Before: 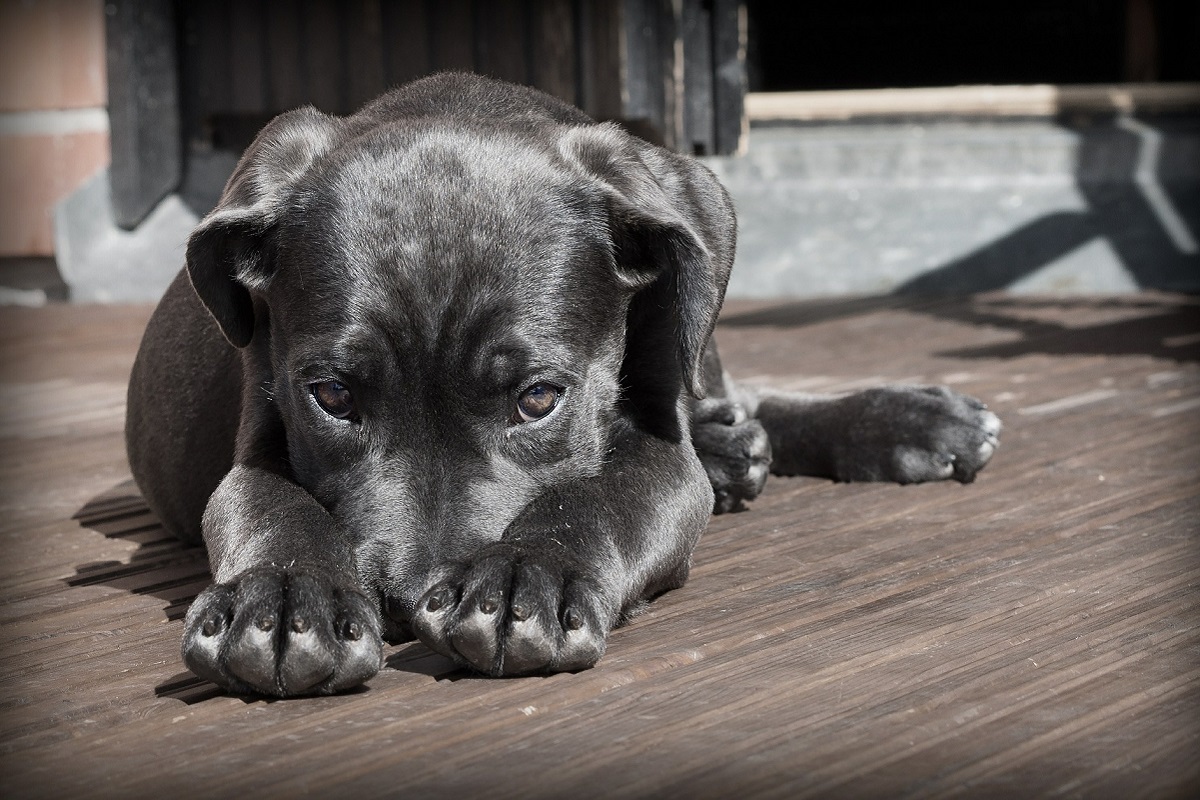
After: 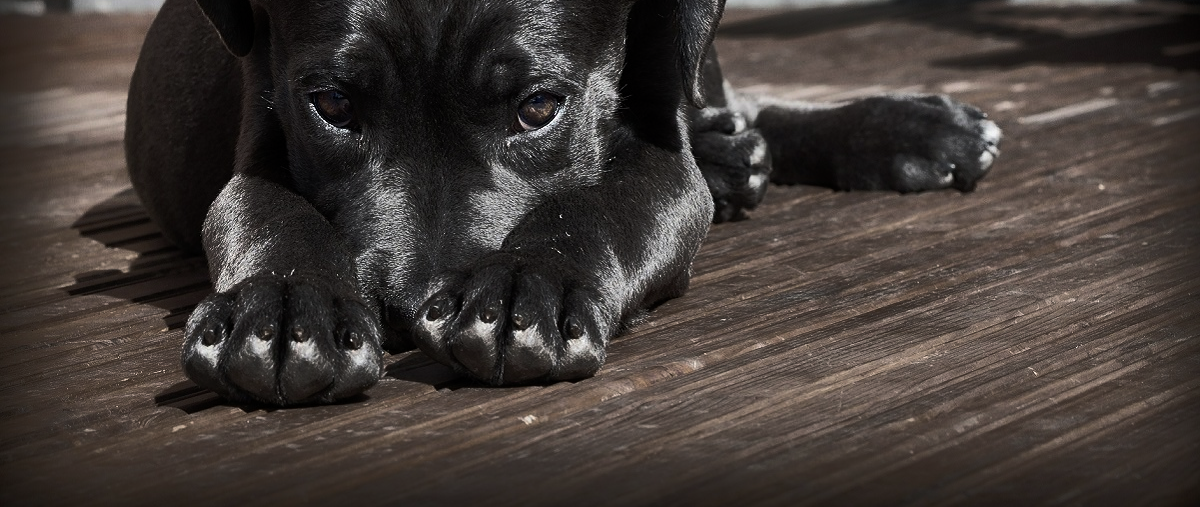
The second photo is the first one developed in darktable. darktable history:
color balance rgb: linear chroma grading › global chroma 14.435%, perceptual saturation grading › global saturation 19.389%, perceptual brilliance grading › highlights 1.8%, perceptual brilliance grading › mid-tones -49.872%, perceptual brilliance grading › shadows -49.929%
crop and rotate: top 36.514%
